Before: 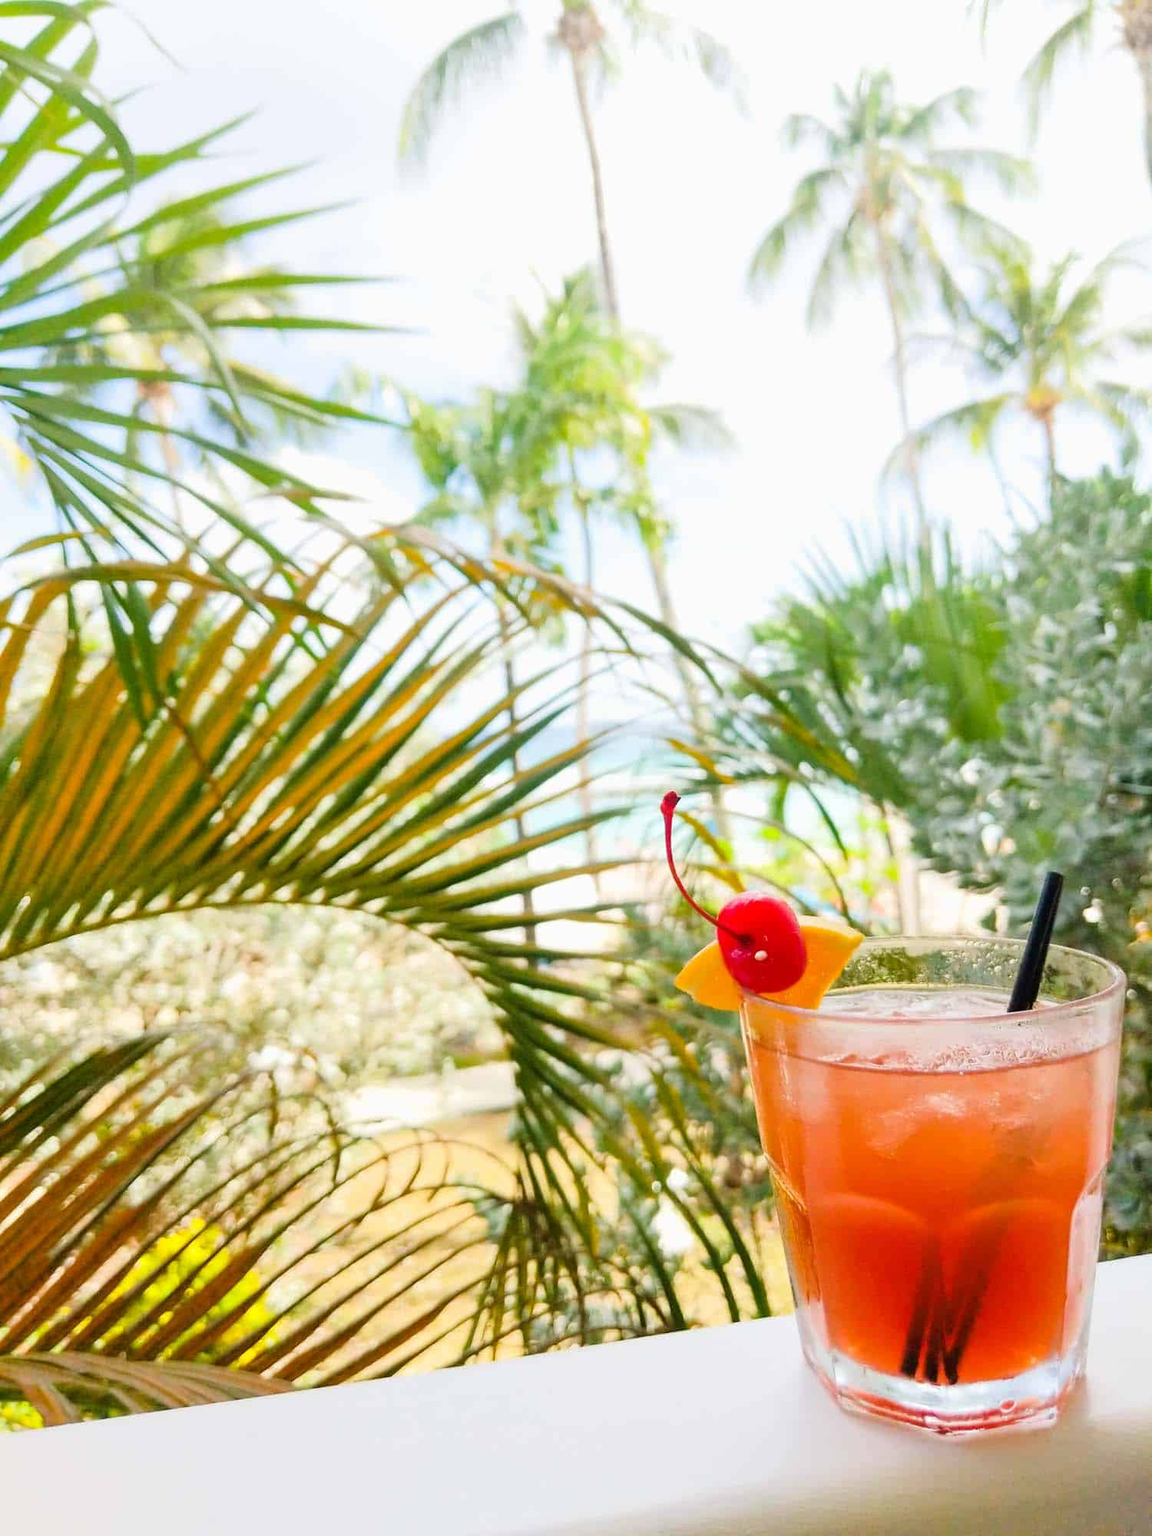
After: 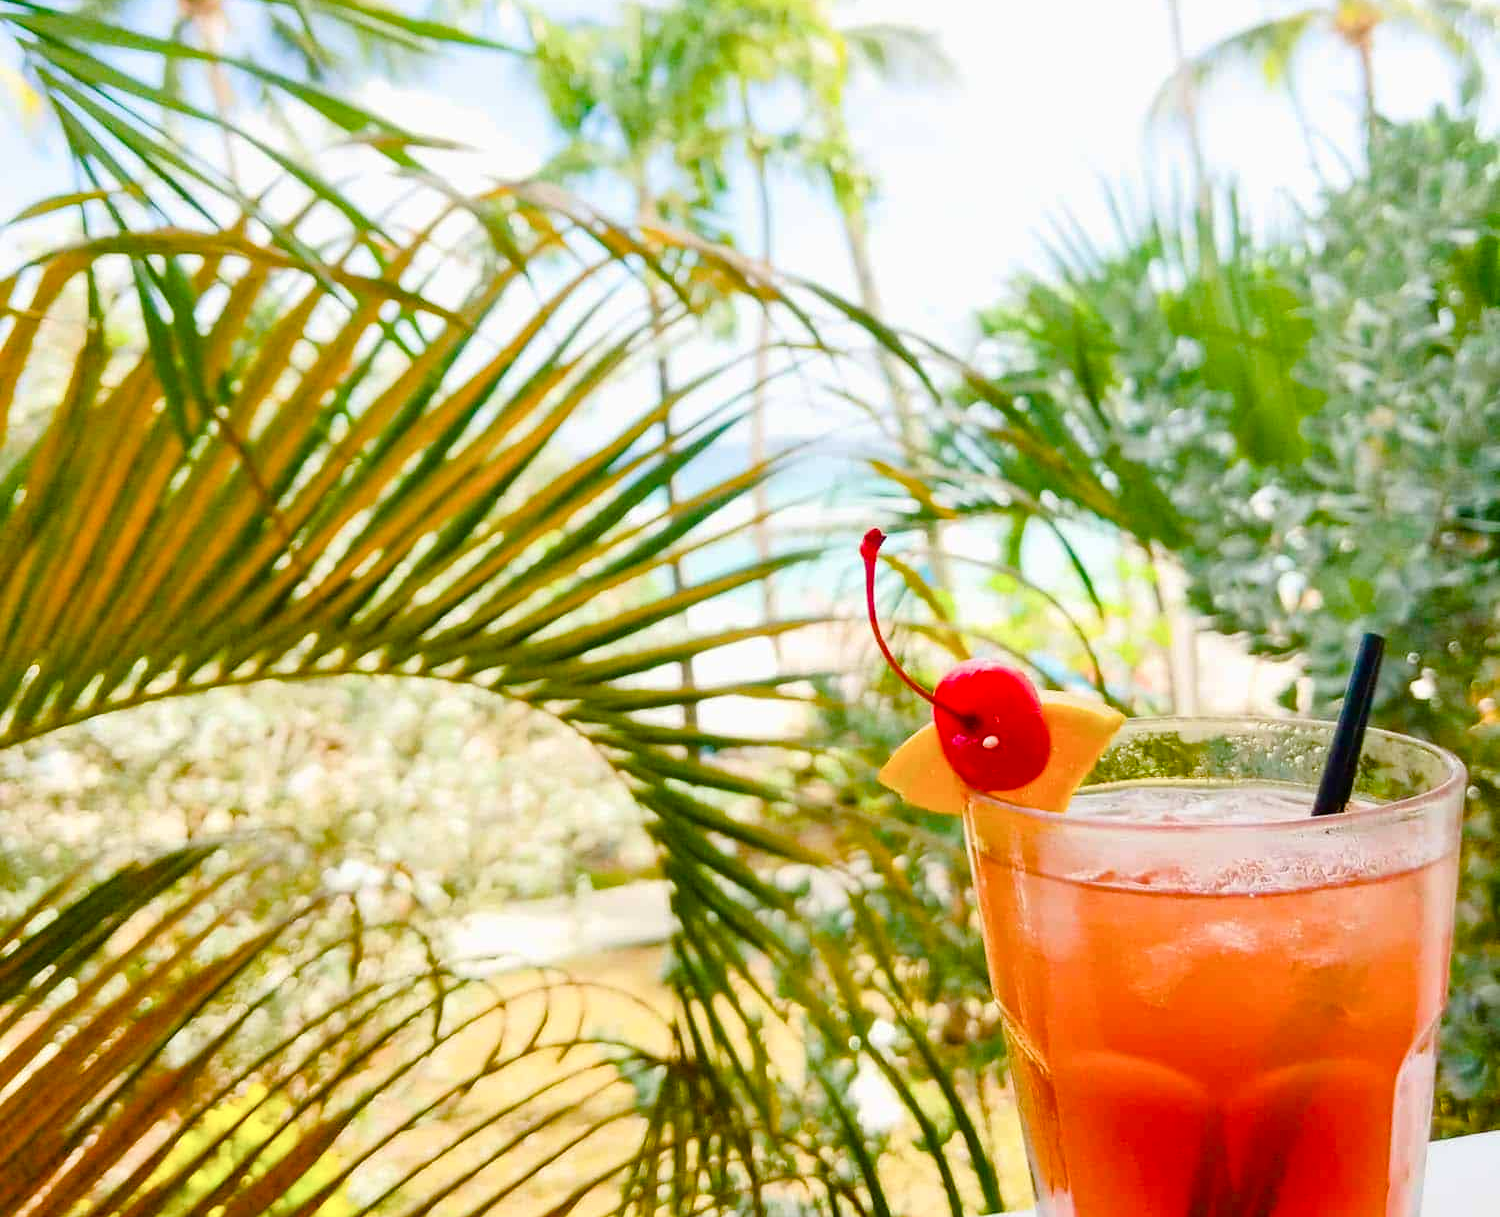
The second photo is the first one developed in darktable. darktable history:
crop and rotate: top 25.126%, bottom 13.983%
color balance rgb: linear chroma grading › global chroma 14.744%, perceptual saturation grading › global saturation 20%, perceptual saturation grading › highlights -50.1%, perceptual saturation grading › shadows 30.613%, global vibrance 41.992%
